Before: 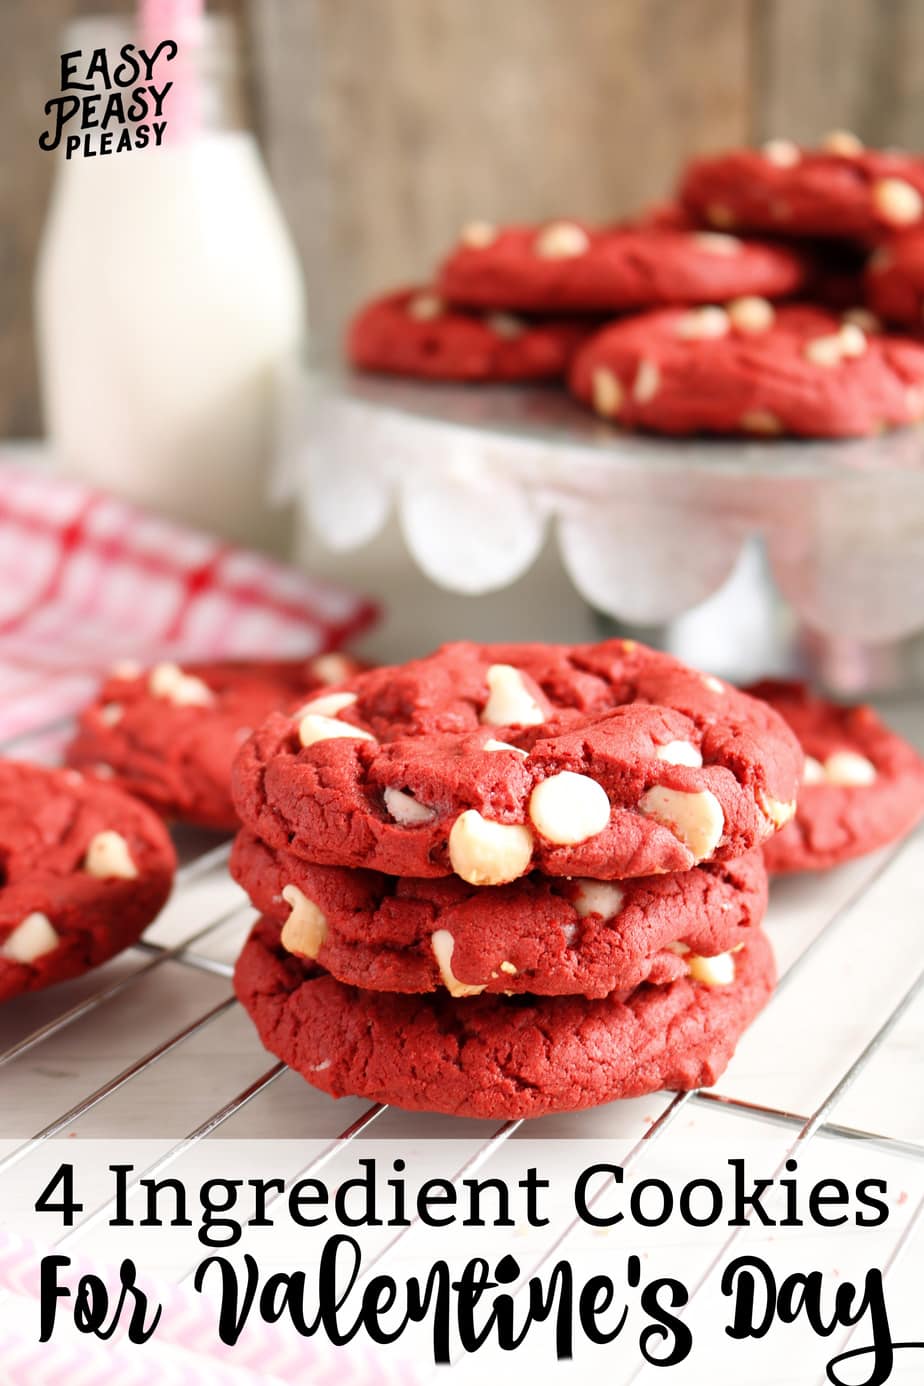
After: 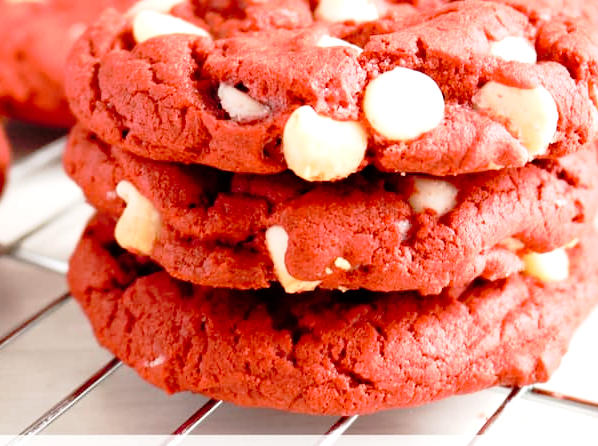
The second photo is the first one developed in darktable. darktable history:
tone curve: curves: ch0 [(0, 0) (0.088, 0.042) (0.208, 0.176) (0.257, 0.267) (0.406, 0.483) (0.489, 0.556) (0.667, 0.73) (0.793, 0.851) (0.994, 0.974)]; ch1 [(0, 0) (0.161, 0.092) (0.35, 0.33) (0.392, 0.392) (0.457, 0.467) (0.505, 0.497) (0.537, 0.518) (0.553, 0.53) (0.58, 0.567) (0.739, 0.697) (1, 1)]; ch2 [(0, 0) (0.346, 0.362) (0.448, 0.419) (0.502, 0.499) (0.533, 0.517) (0.556, 0.533) (0.629, 0.619) (0.717, 0.678) (1, 1)], preserve colors none
crop: left 17.982%, top 50.852%, right 17.216%, bottom 16.923%
tone equalizer: -8 EV -0.417 EV, -7 EV -0.417 EV, -6 EV -0.335 EV, -5 EV -0.23 EV, -3 EV 0.216 EV, -2 EV 0.316 EV, -1 EV 0.389 EV, +0 EV 0.43 EV
